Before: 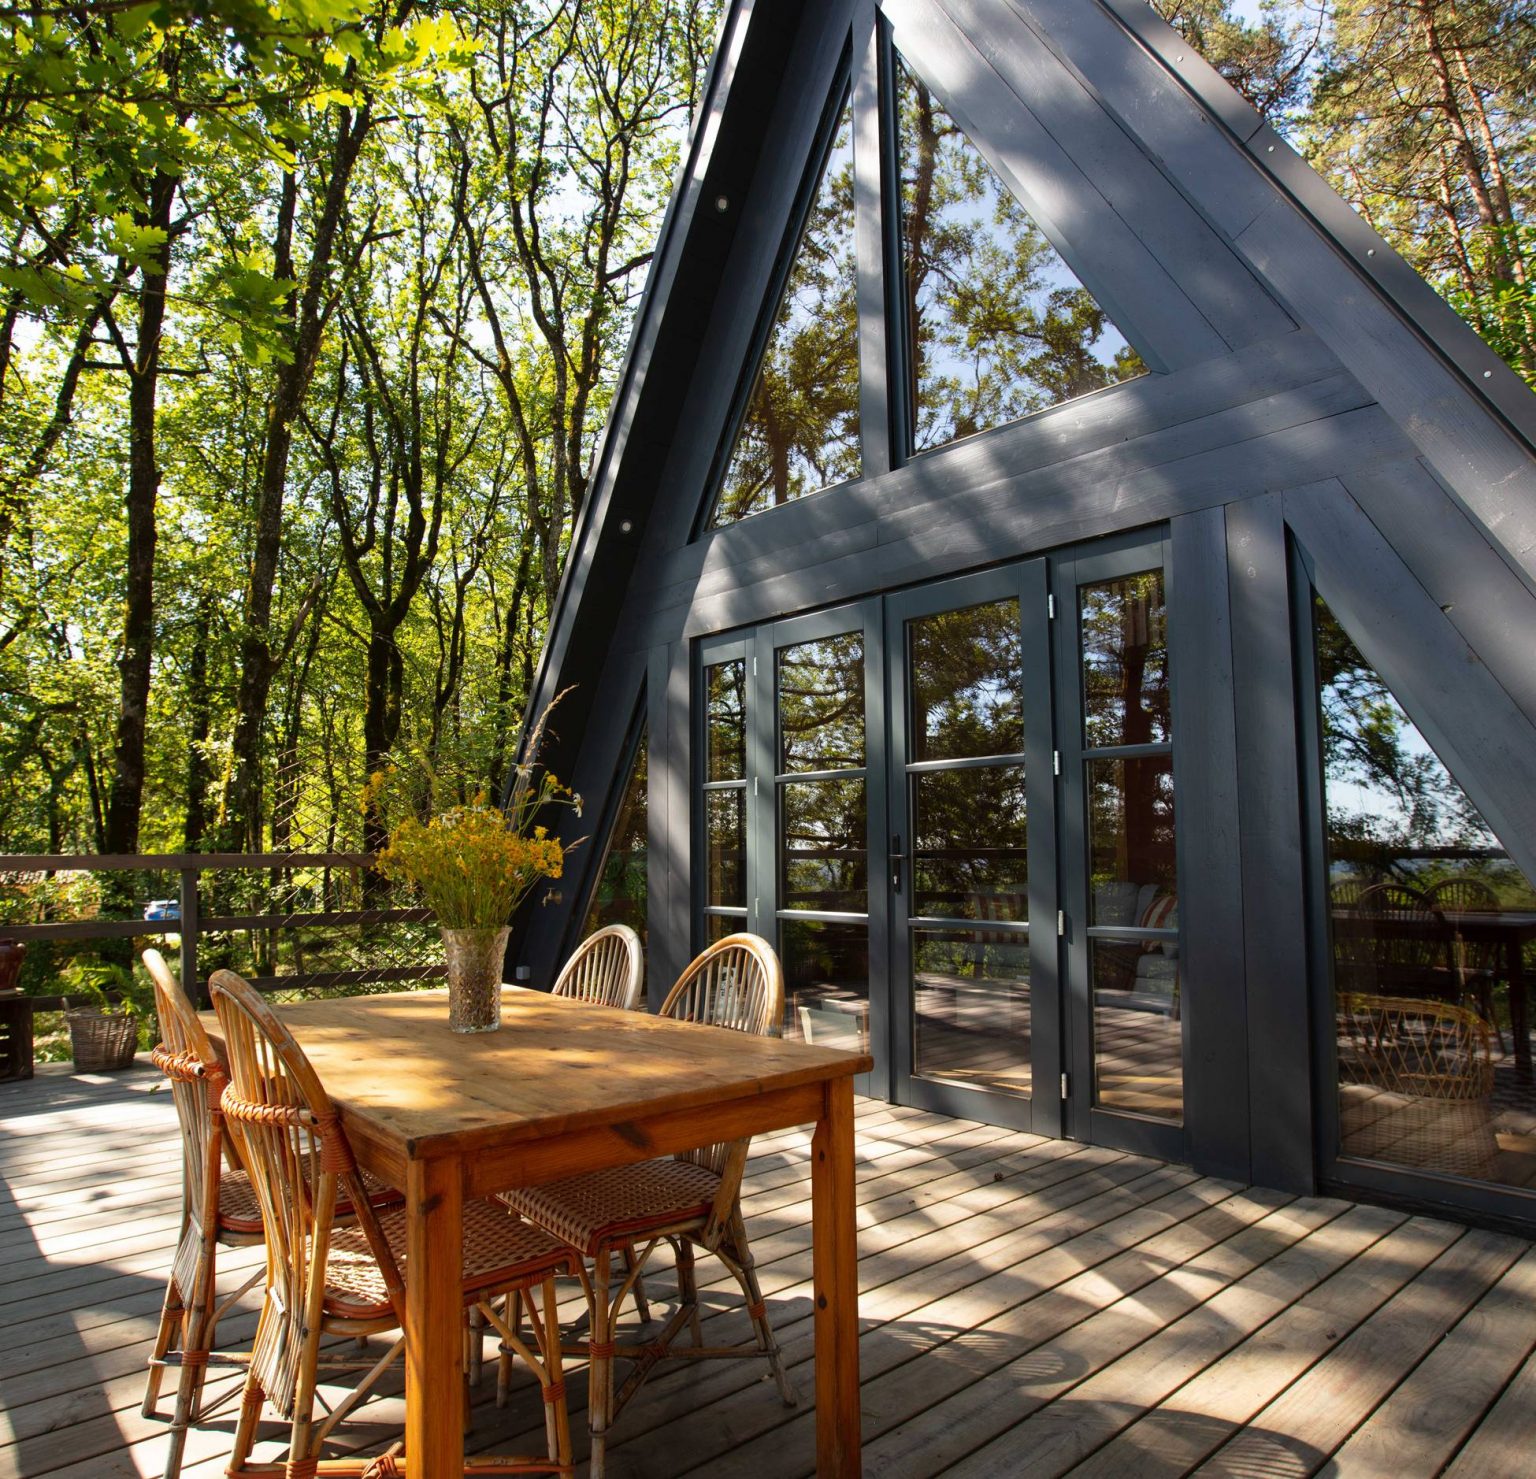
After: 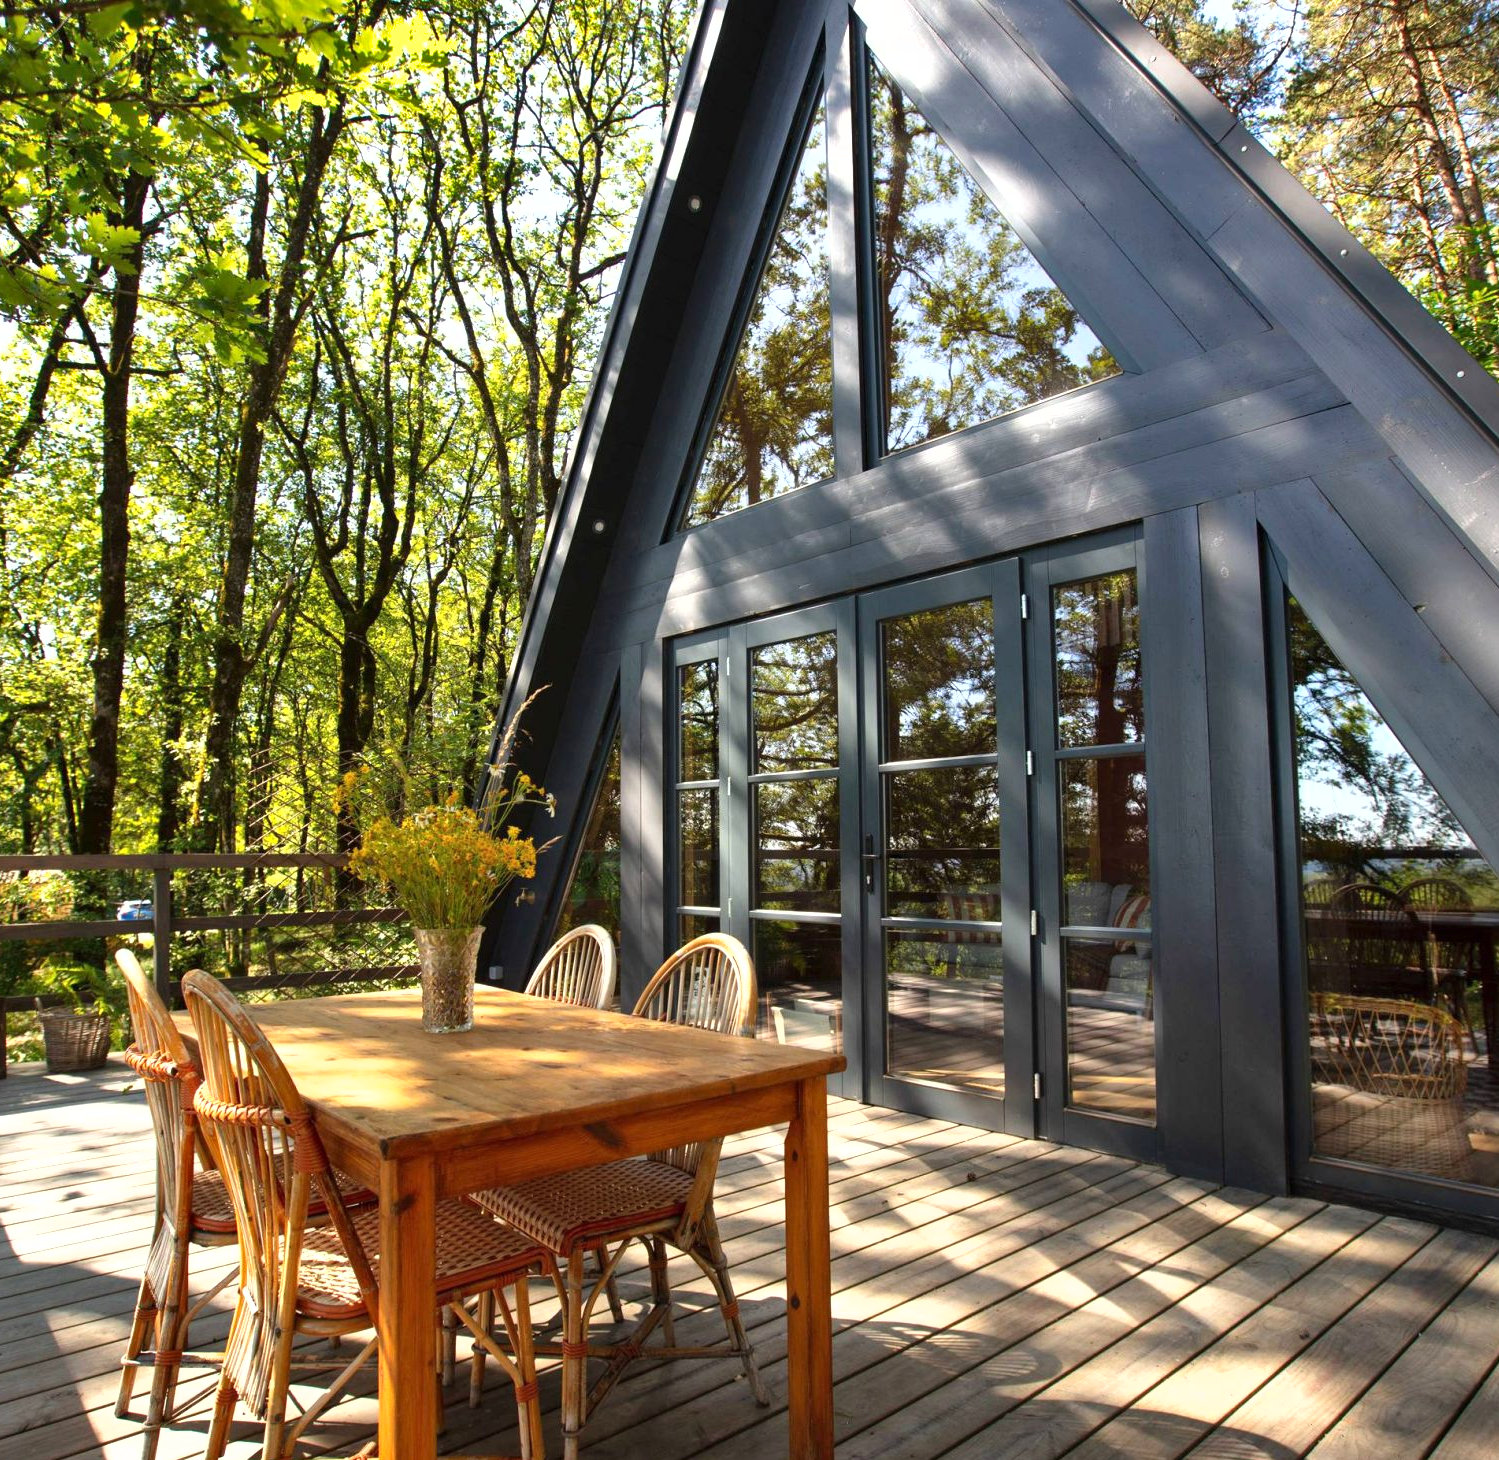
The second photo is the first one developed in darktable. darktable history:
shadows and highlights: radius 108.52, shadows 44.07, highlights -67.8, low approximation 0.01, soften with gaussian
crop and rotate: left 1.774%, right 0.633%, bottom 1.28%
exposure: exposure 0.559 EV, compensate highlight preservation false
